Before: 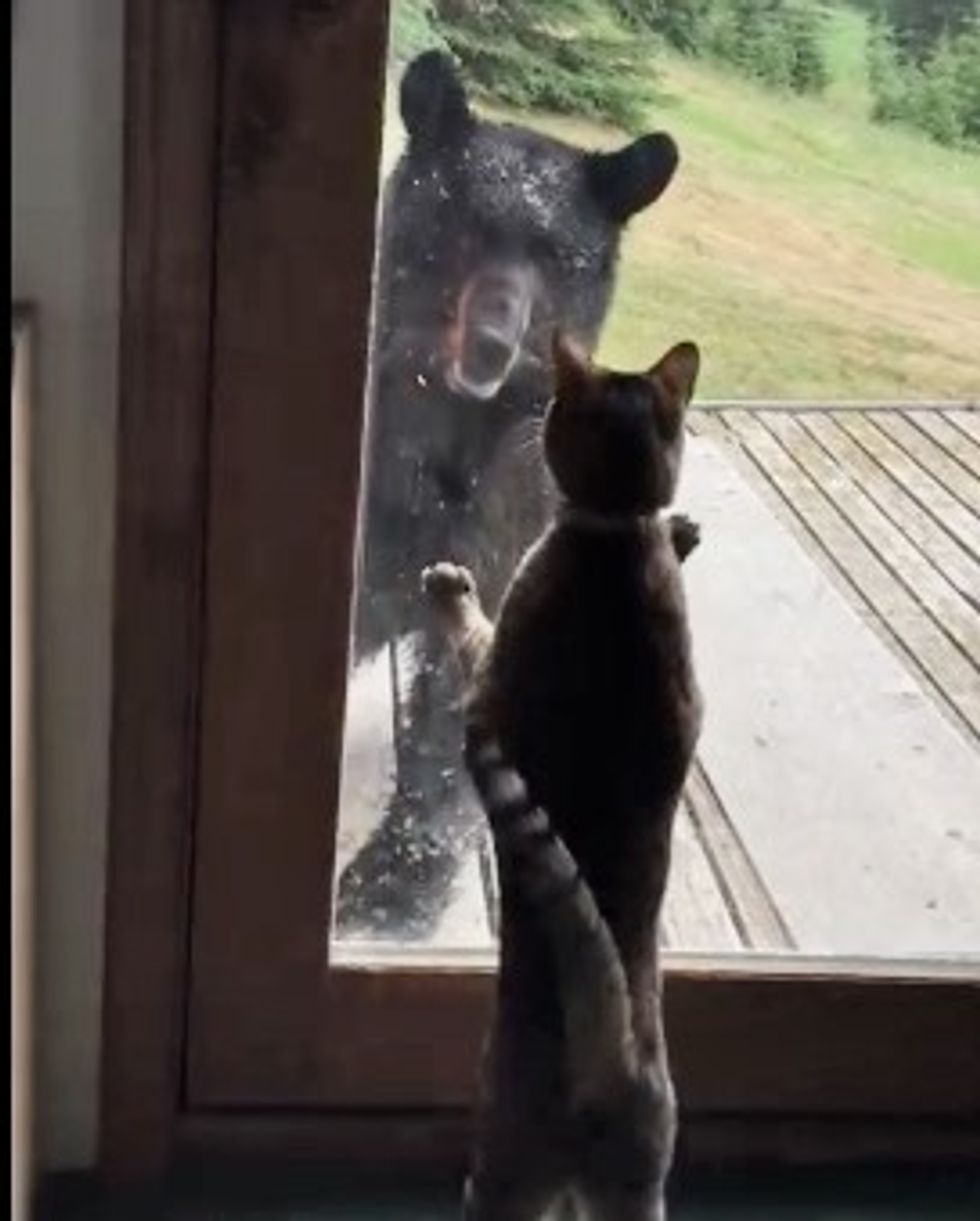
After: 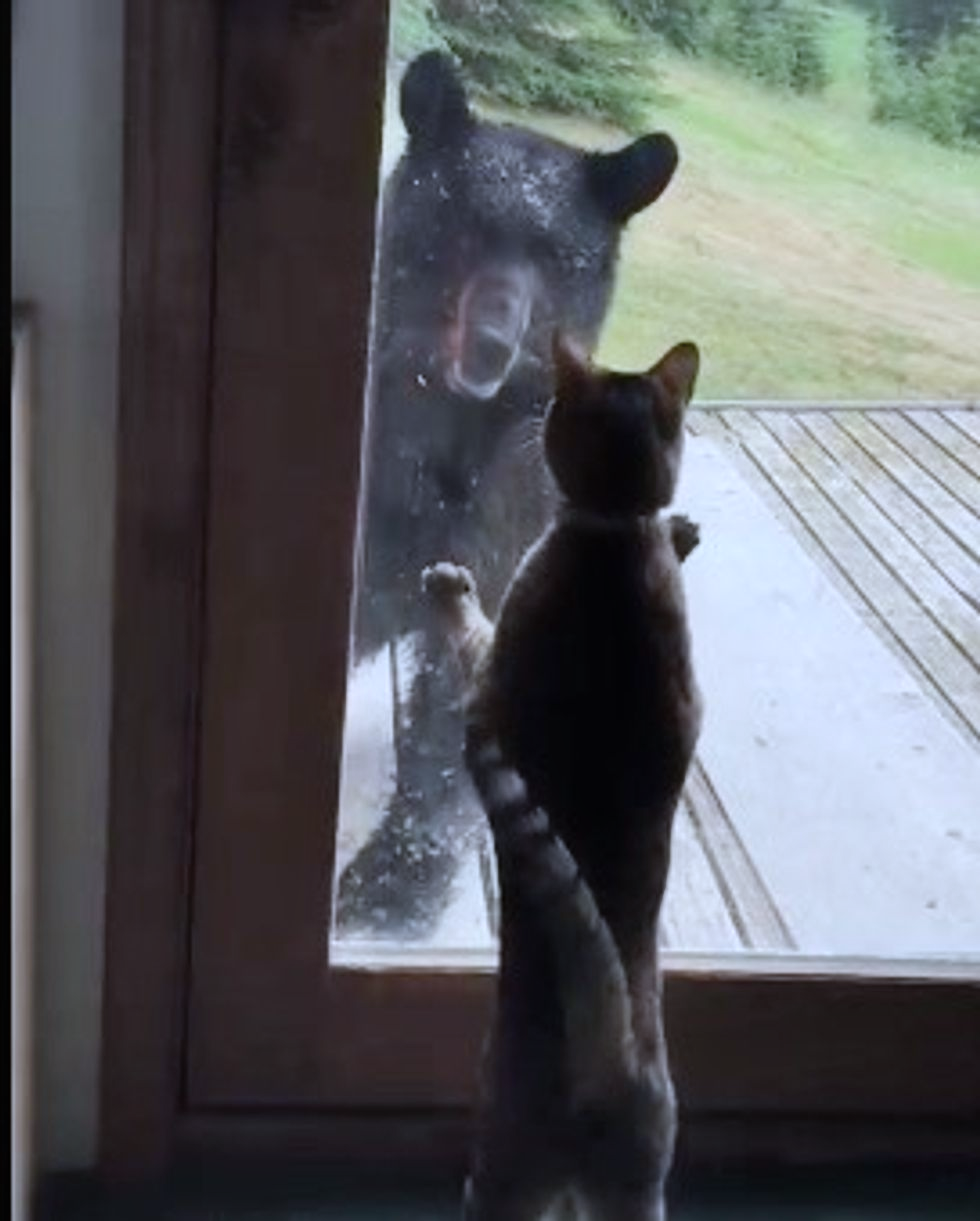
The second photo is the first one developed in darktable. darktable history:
contrast equalizer: y [[0.5, 0.496, 0.435, 0.435, 0.496, 0.5], [0.5 ×6], [0.5 ×6], [0 ×6], [0 ×6]]
white balance: red 0.926, green 1.003, blue 1.133
